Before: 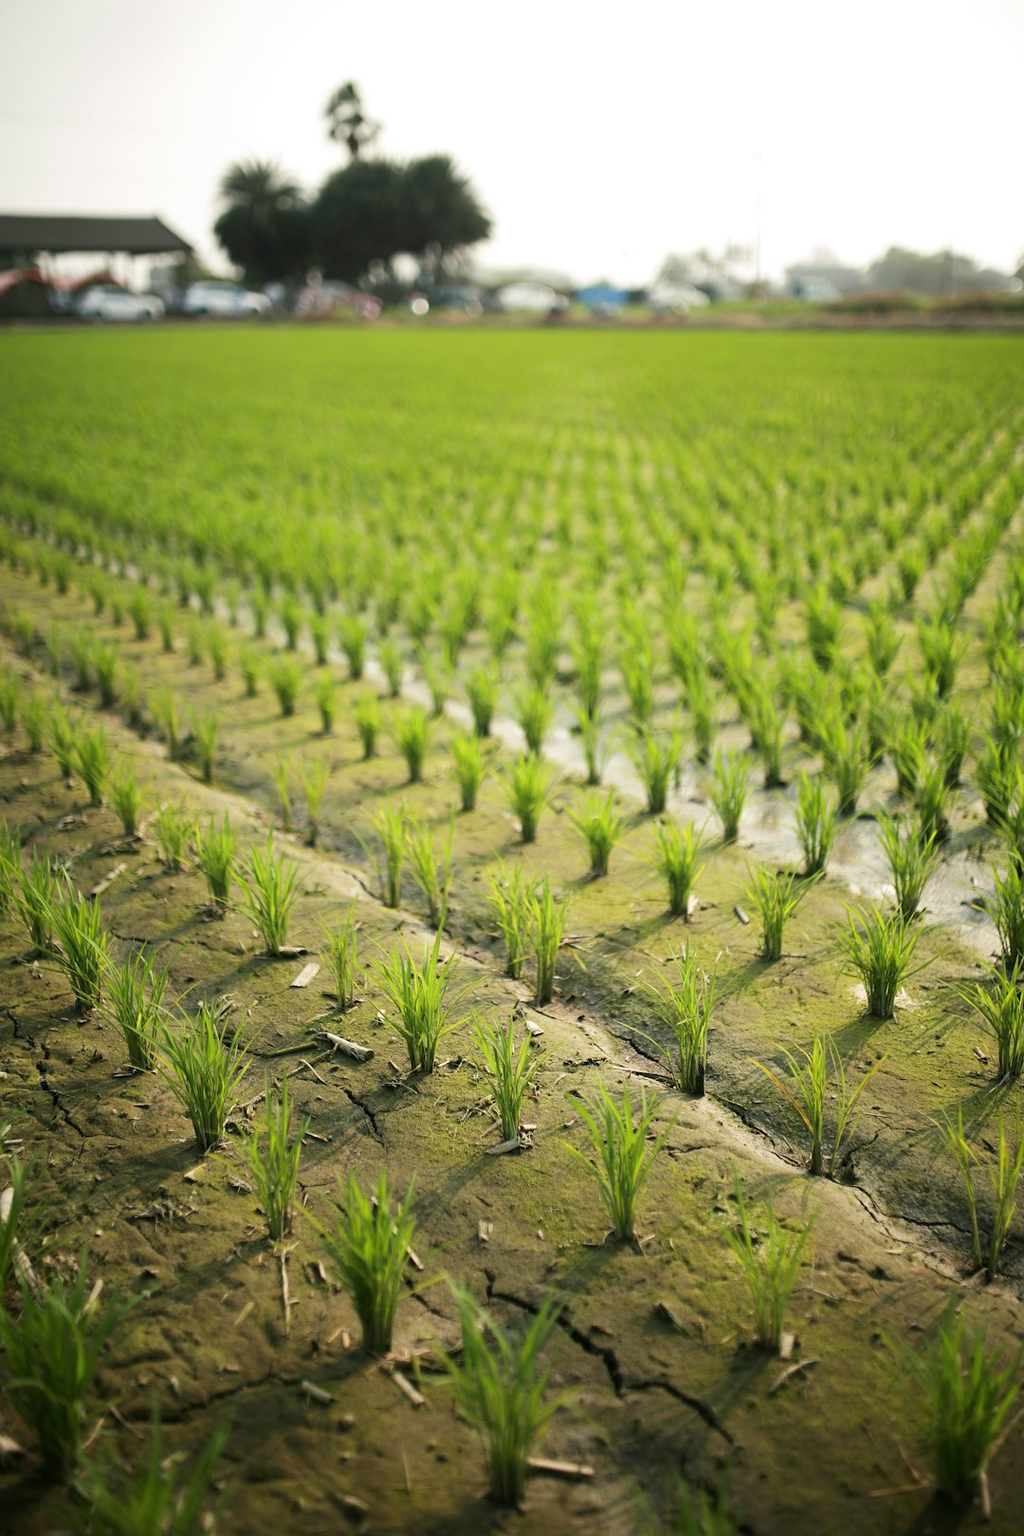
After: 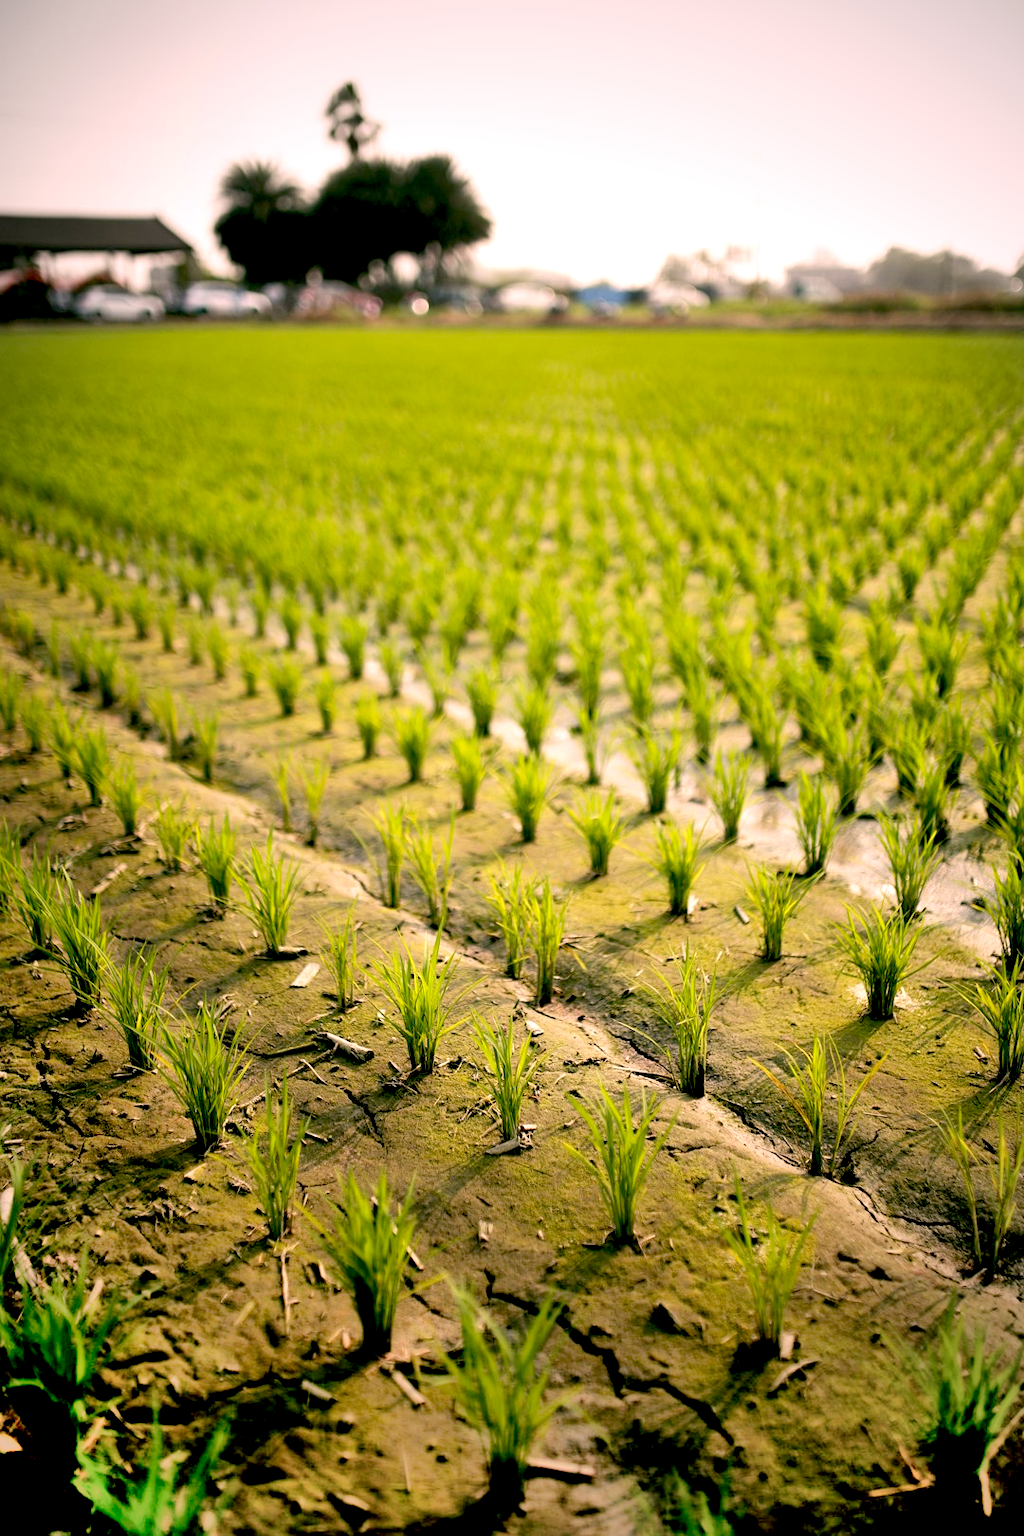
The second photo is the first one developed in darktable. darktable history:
color correction: highlights a* 14.69, highlights b* 4.77
exposure: black level correction 0.03, exposure 0.311 EV, compensate highlight preservation false
vignetting: fall-off start 71.54%
shadows and highlights: shadows 76.33, highlights -25.11, soften with gaussian
